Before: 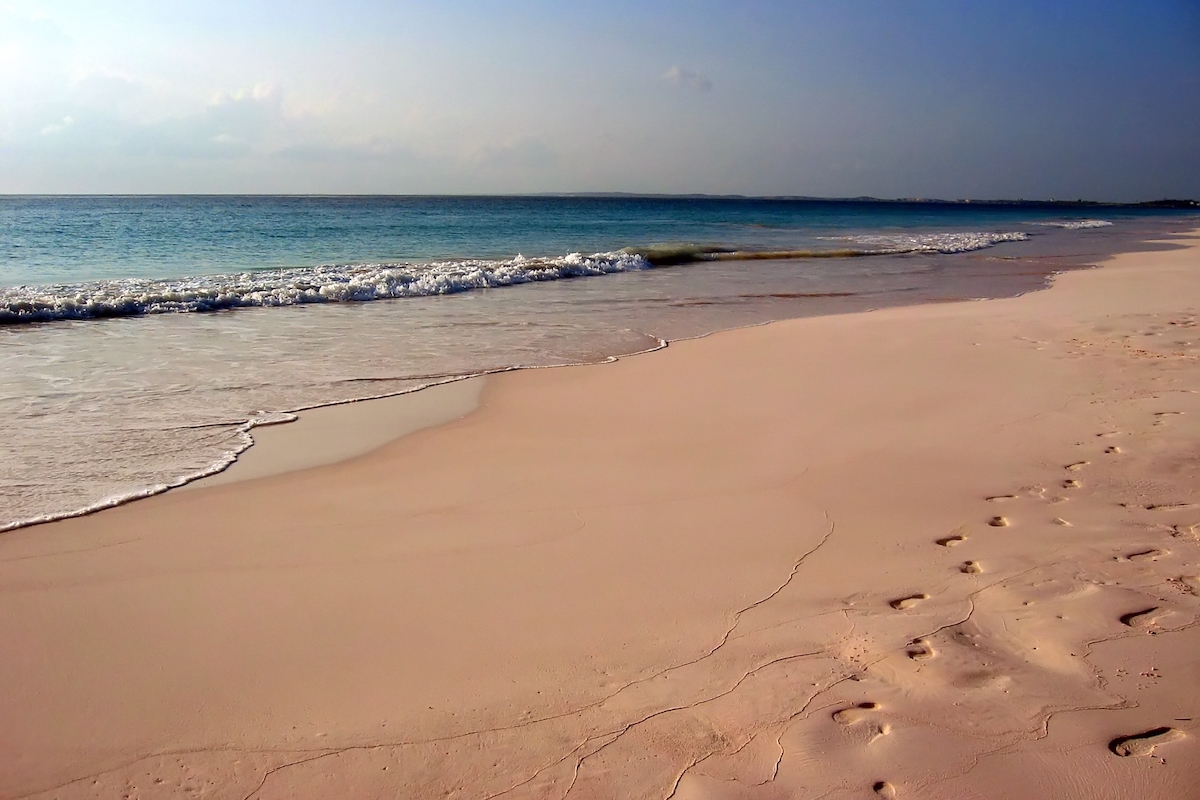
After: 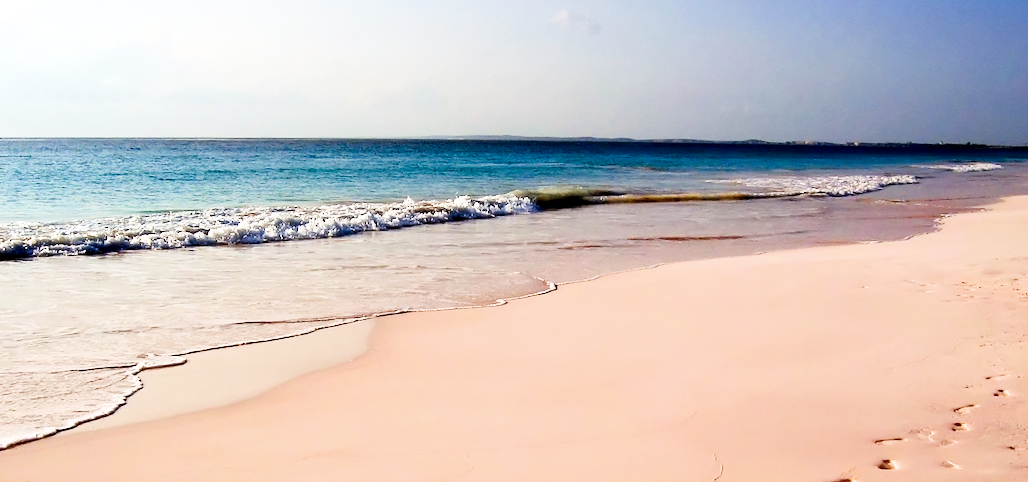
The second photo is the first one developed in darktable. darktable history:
crop and rotate: left 9.324%, top 7.18%, right 4.96%, bottom 32.557%
filmic rgb: black relative exposure -5.13 EV, white relative exposure 3.98 EV, hardness 2.9, contrast 1.201, highlights saturation mix -30.95%
exposure: black level correction 0.001, exposure 1.646 EV, compensate exposure bias true, compensate highlight preservation false
contrast brightness saturation: contrast 0.07, brightness -0.151, saturation 0.113
